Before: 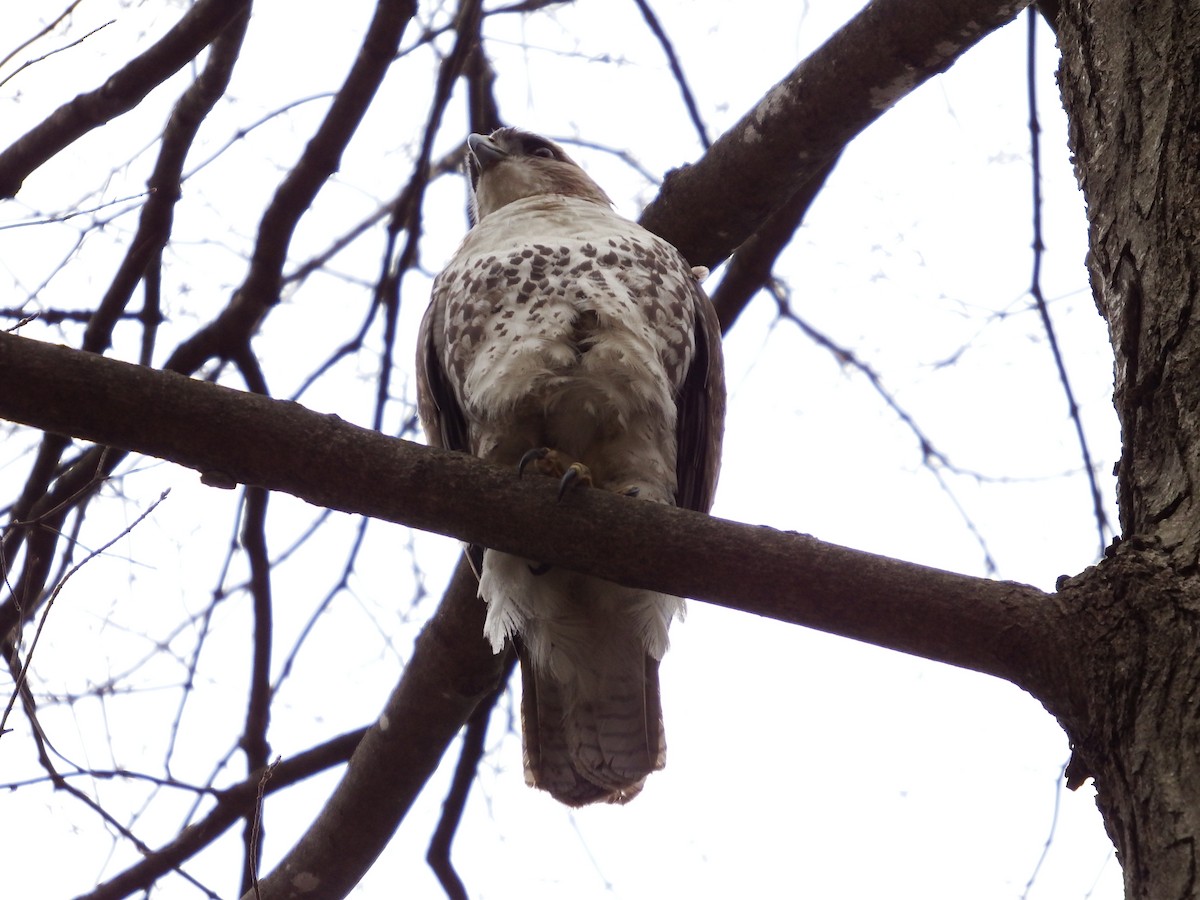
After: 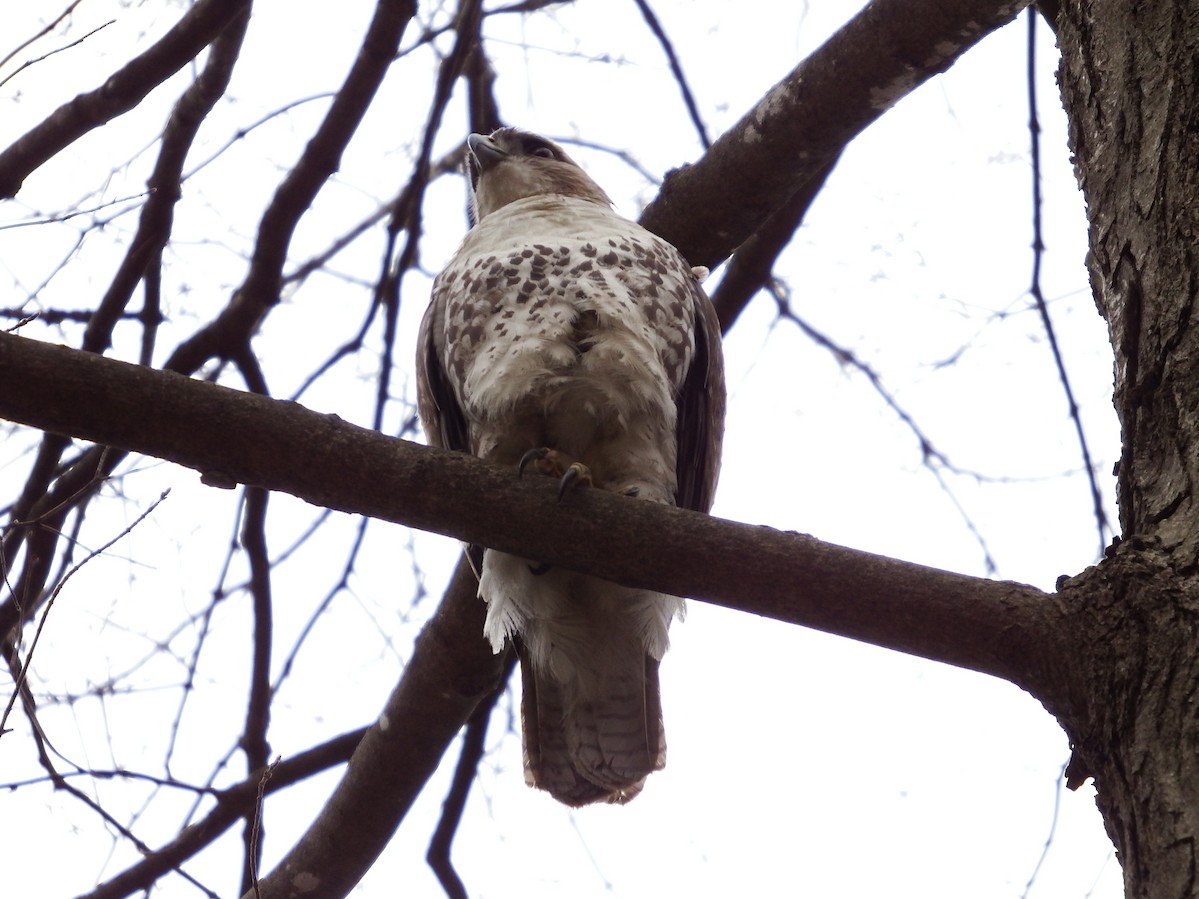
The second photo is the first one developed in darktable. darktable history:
crop: left 0.001%
sharpen: radius 5.364, amount 0.313, threshold 26.274
